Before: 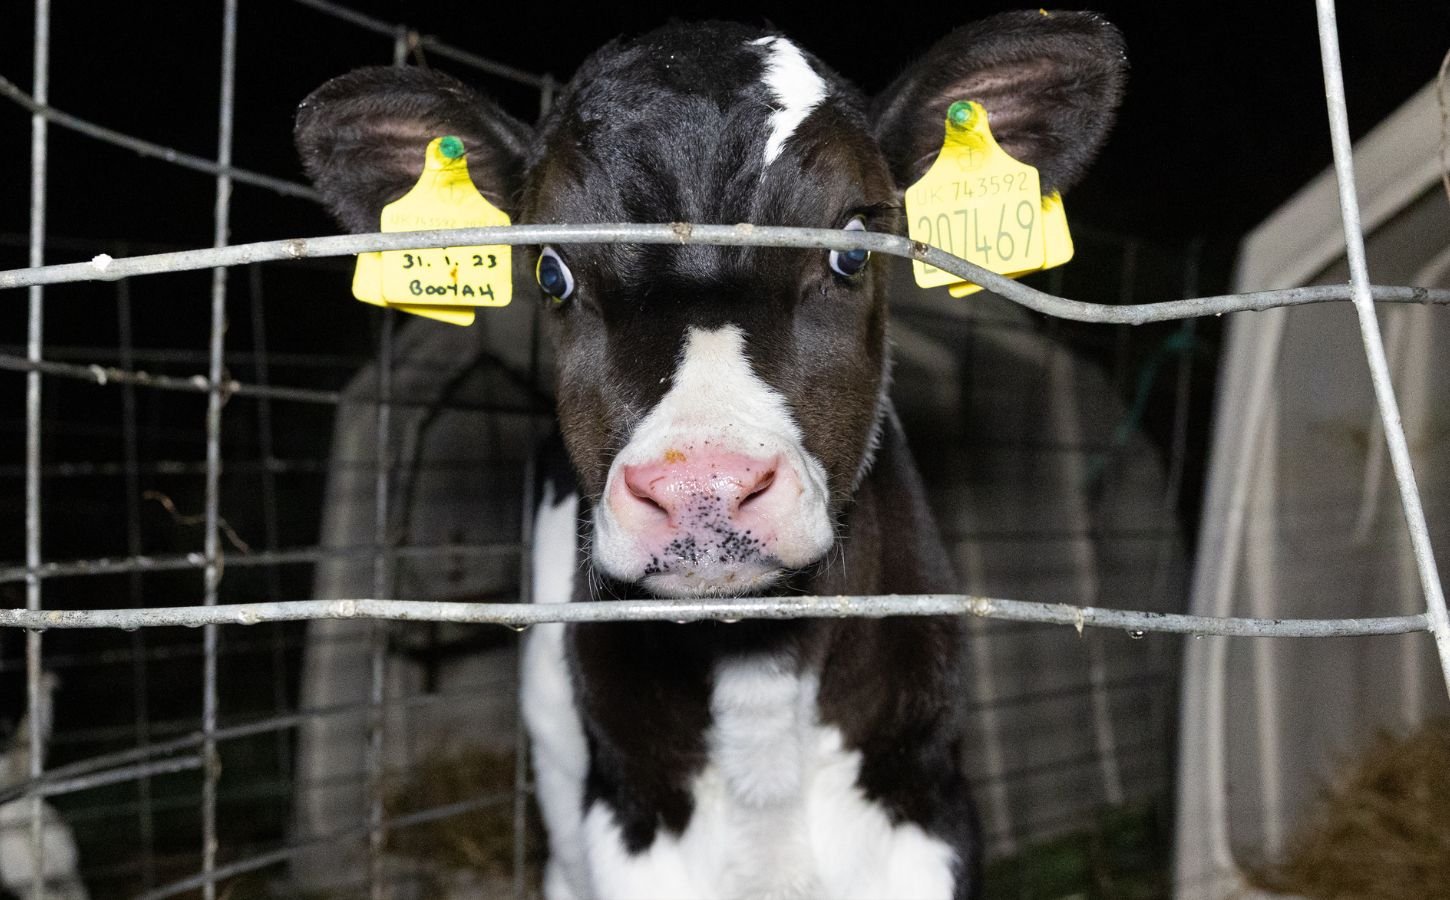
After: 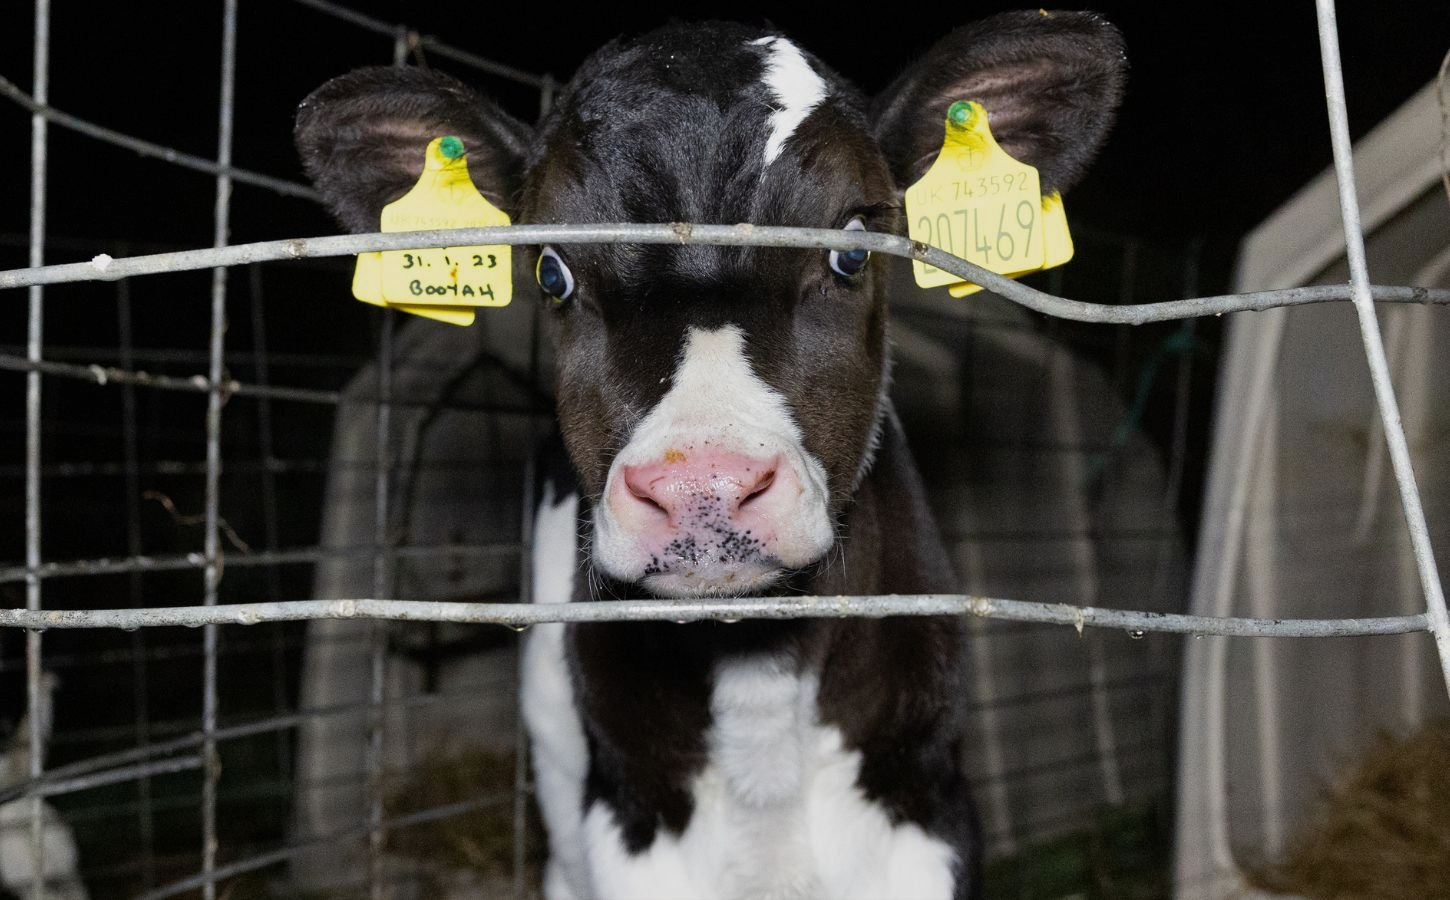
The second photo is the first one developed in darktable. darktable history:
exposure: exposure -0.316 EV, compensate exposure bias true, compensate highlight preservation false
